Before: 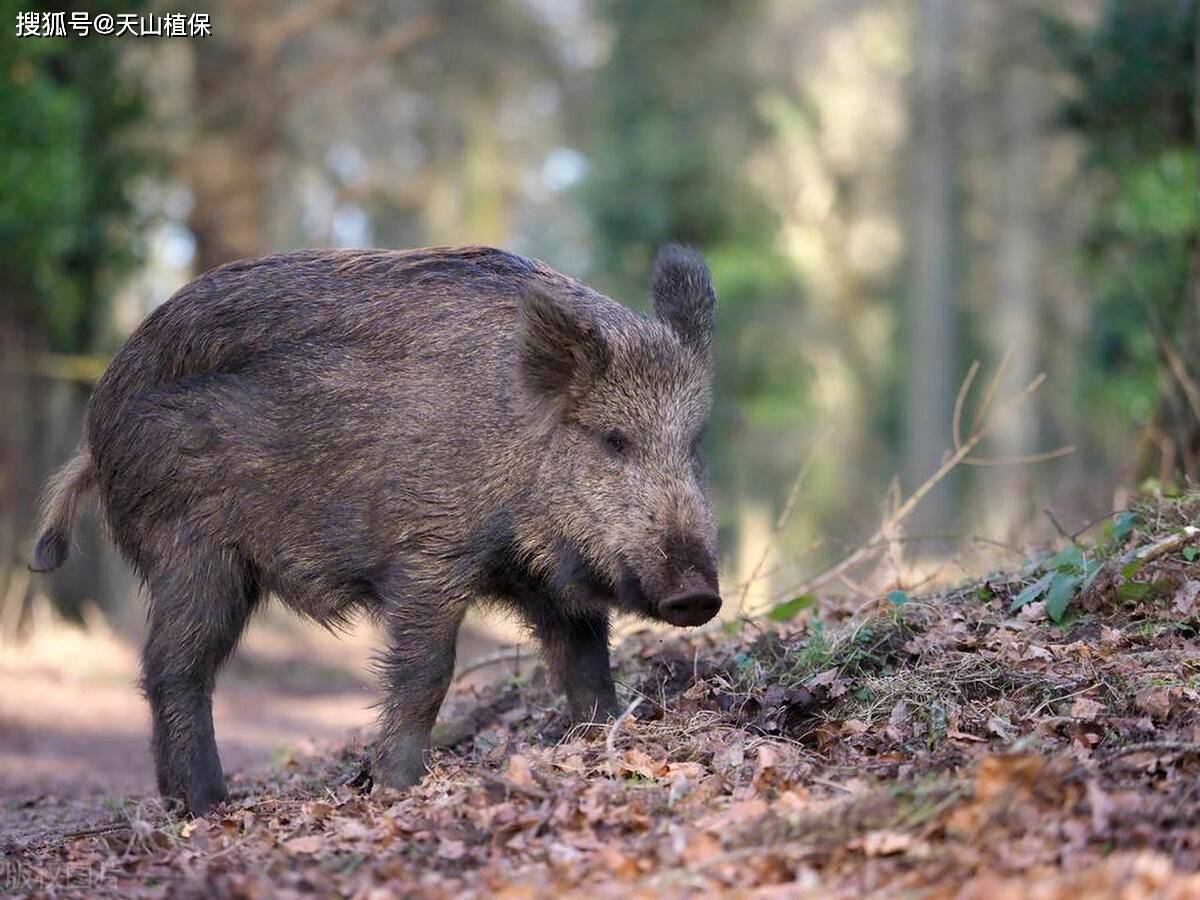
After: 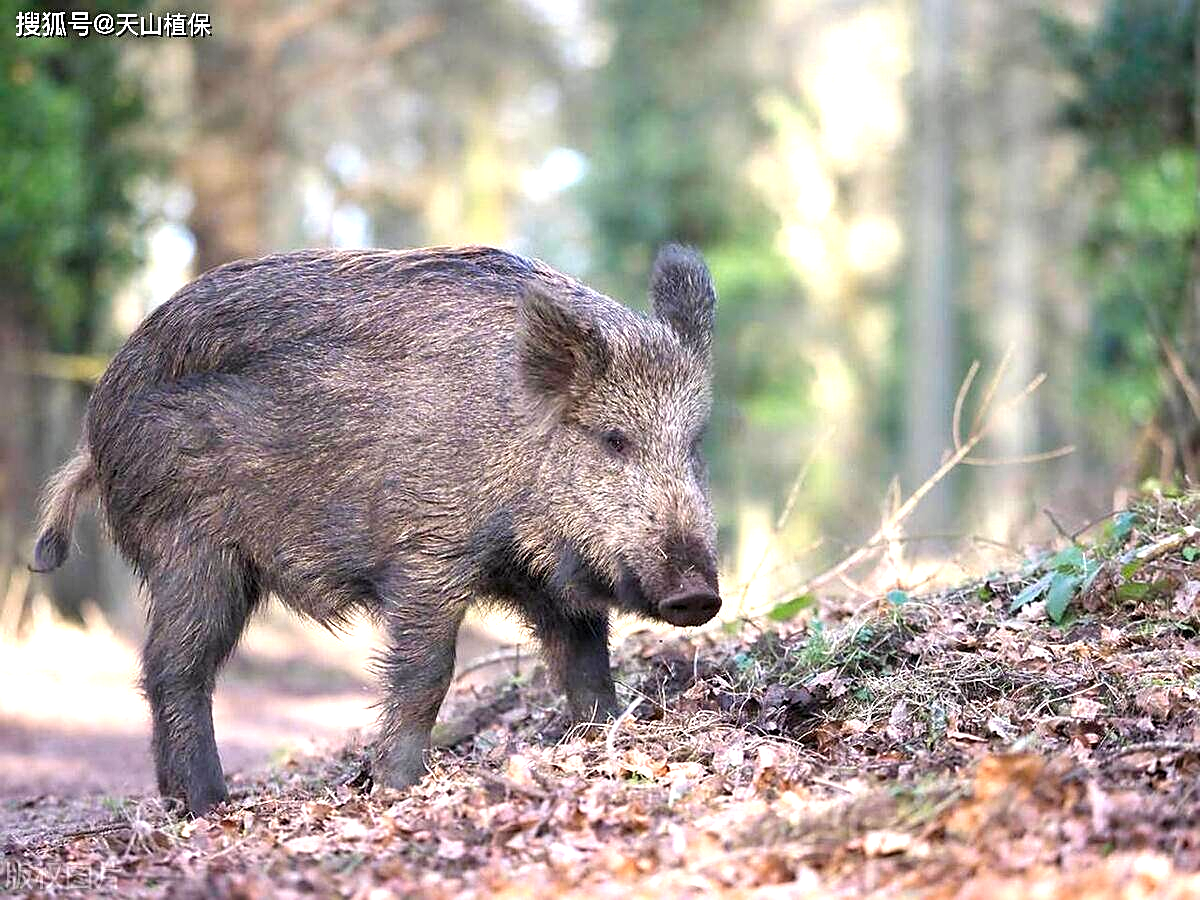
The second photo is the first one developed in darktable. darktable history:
exposure: black level correction 0, exposure 1.098 EV, compensate highlight preservation false
sharpen: on, module defaults
